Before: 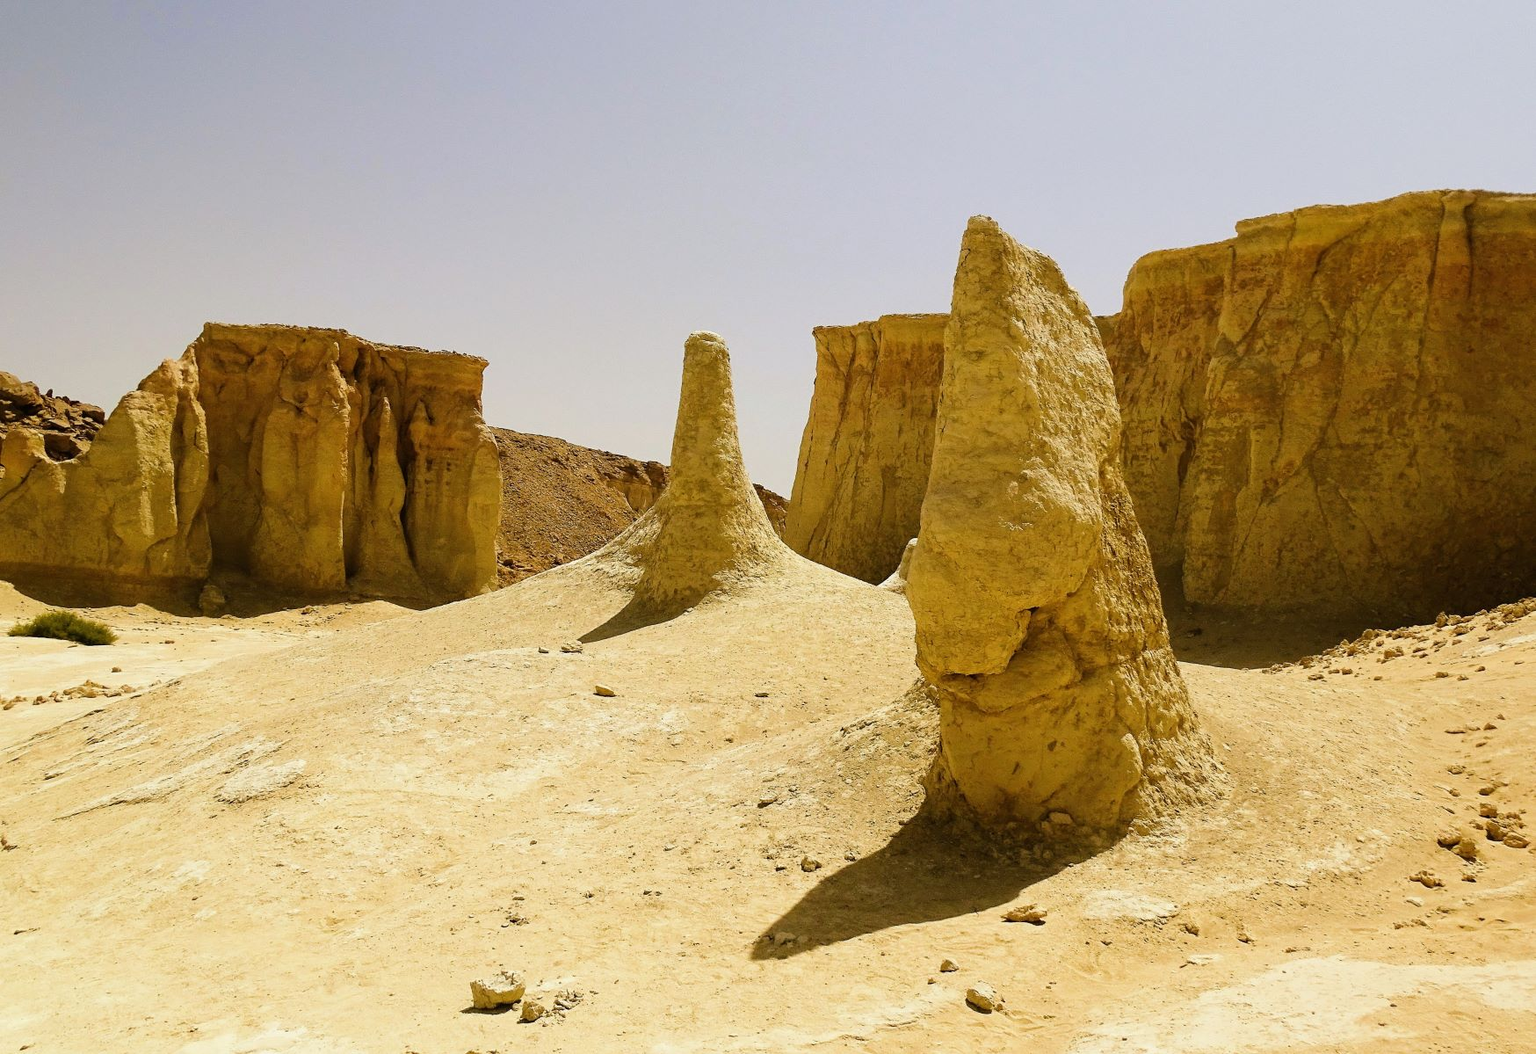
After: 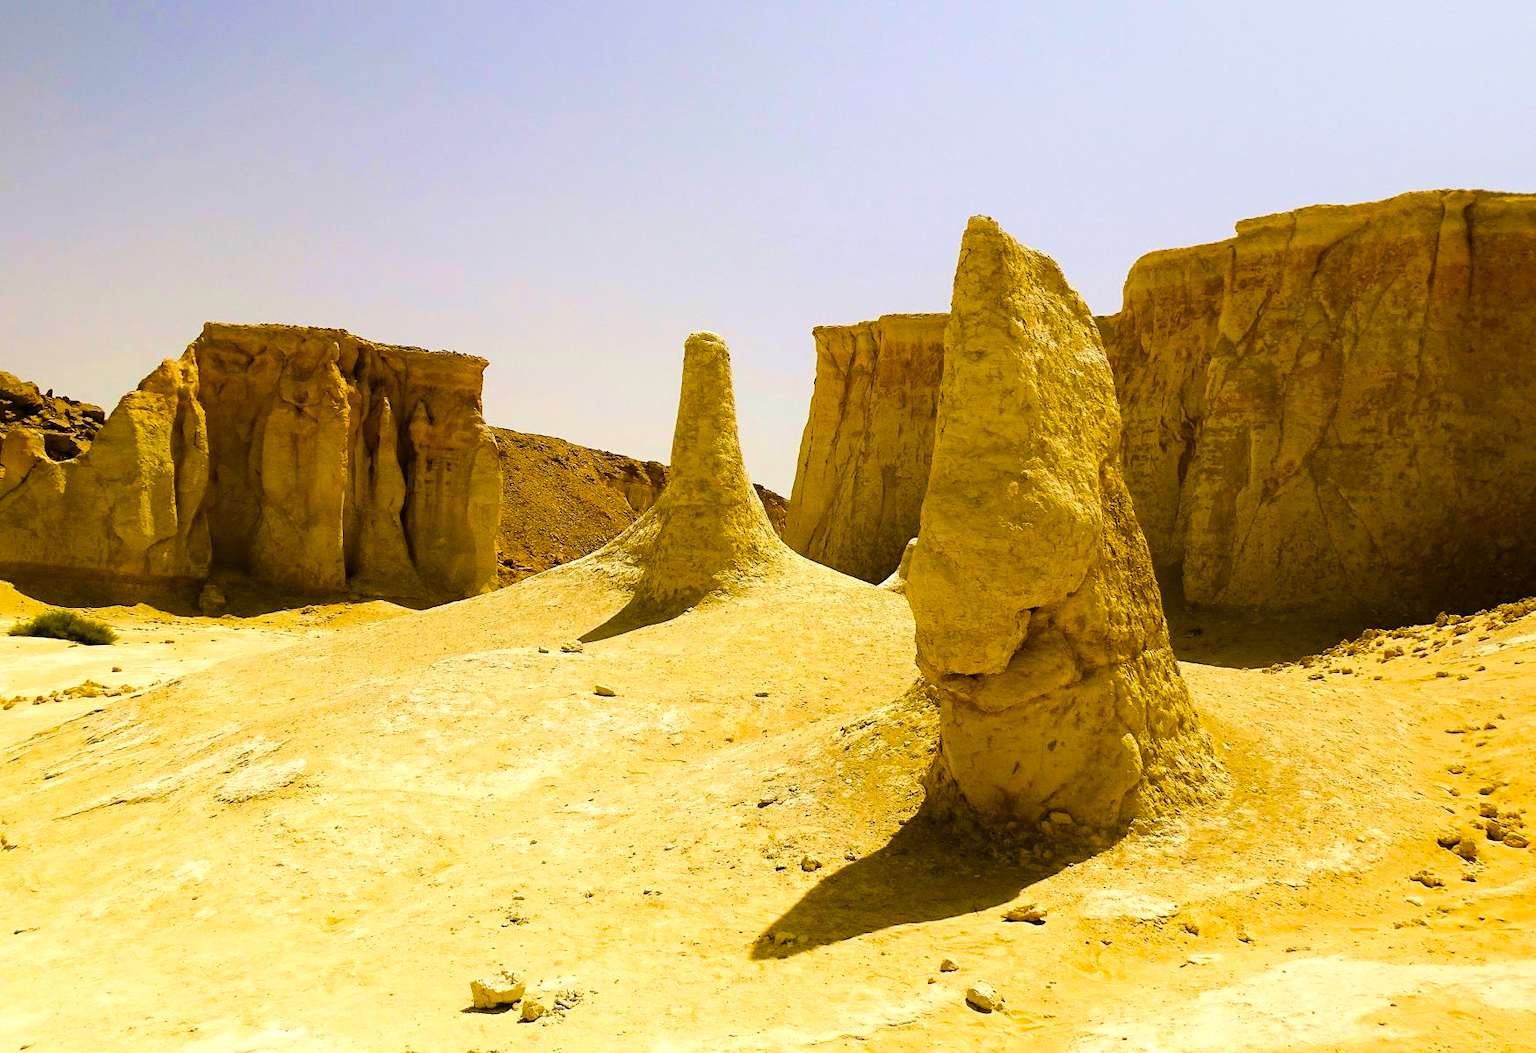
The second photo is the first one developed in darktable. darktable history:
color balance rgb: linear chroma grading › global chroma 50%, perceptual saturation grading › global saturation 2.34%, global vibrance 6.64%, contrast 12.71%, saturation formula JzAzBz (2021)
velvia: on, module defaults
shadows and highlights: radius 93.07, shadows -14.46, white point adjustment 0.23, highlights 31.48, compress 48.23%, highlights color adjustment 52.79%, soften with gaussian
